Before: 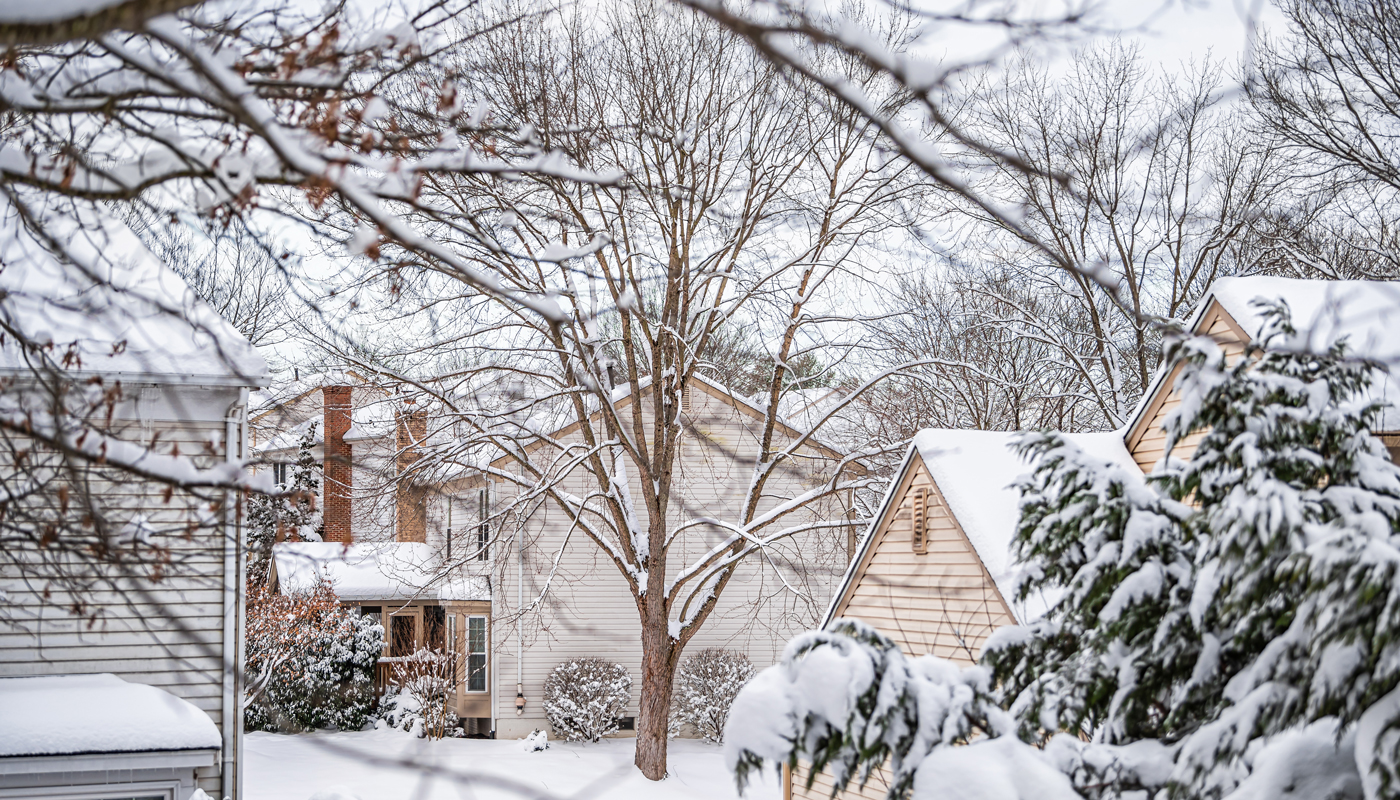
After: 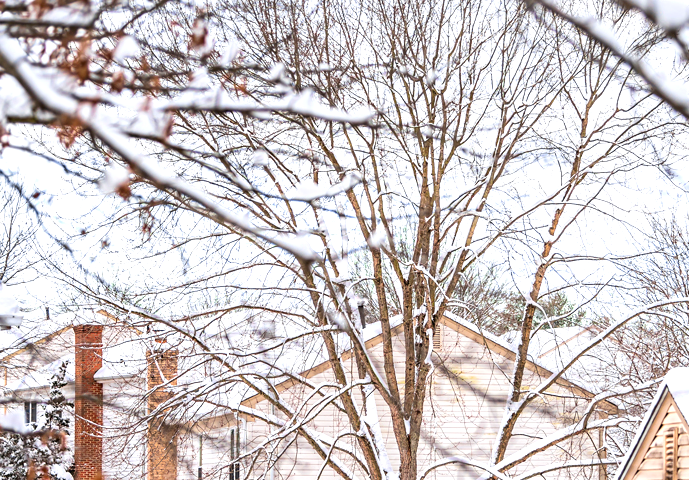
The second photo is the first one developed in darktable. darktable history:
tone equalizer: -8 EV 0.06 EV, smoothing diameter 25%, edges refinement/feathering 10, preserve details guided filter
crop: left 17.835%, top 7.675%, right 32.881%, bottom 32.213%
exposure: exposure 0.6 EV, compensate highlight preservation false
contrast brightness saturation: contrast 0.09, saturation 0.28
